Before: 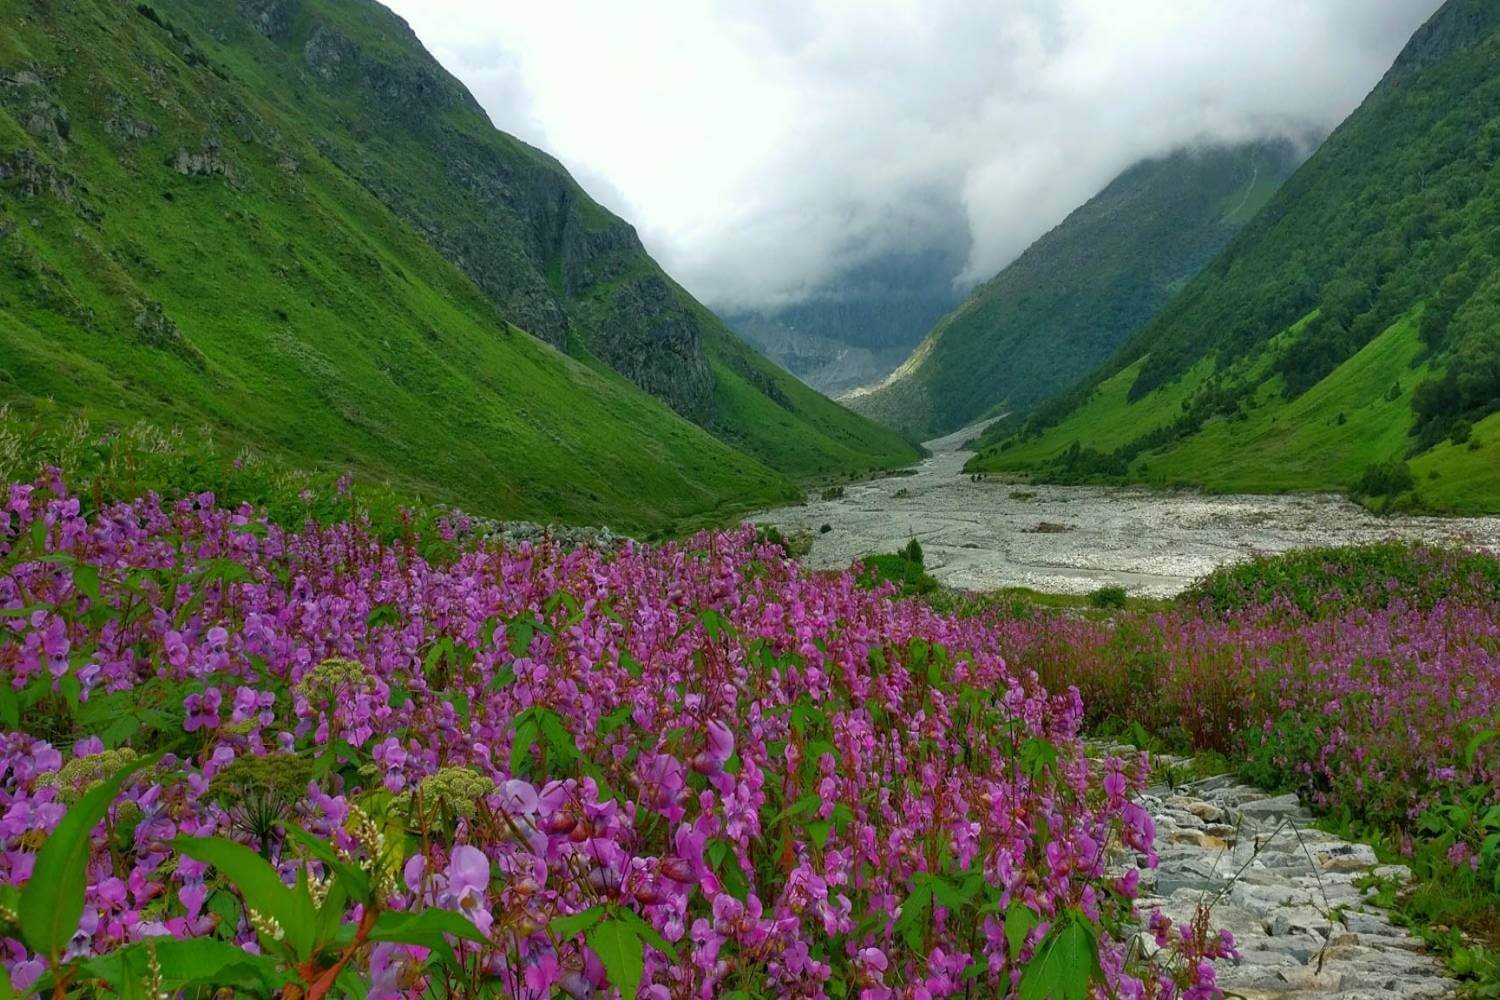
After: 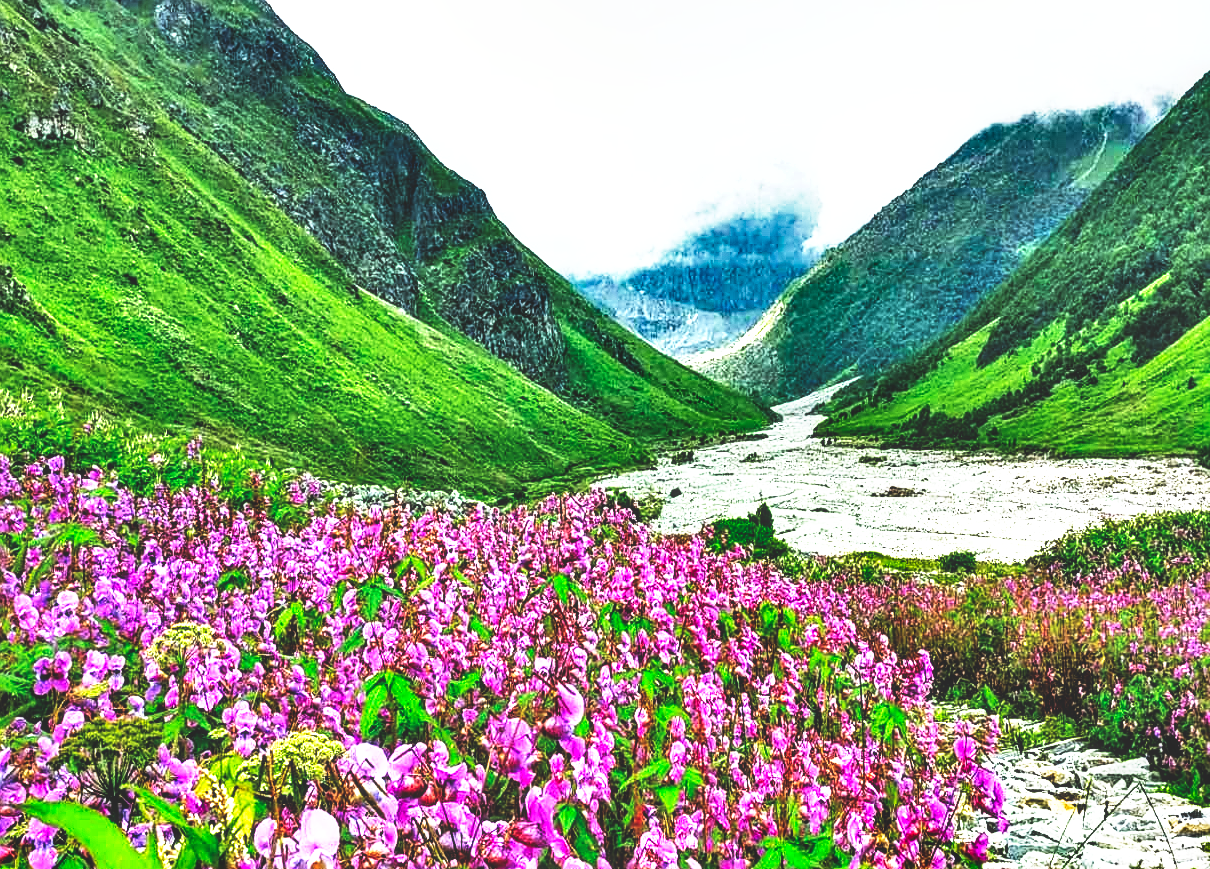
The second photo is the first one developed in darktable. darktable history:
shadows and highlights: radius 101.18, shadows 50.5, highlights -65.84, soften with gaussian
exposure: black level correction 0, exposure 1.463 EV, compensate exposure bias true, compensate highlight preservation false
tone curve: curves: ch0 [(0.021, 0) (0.104, 0.052) (0.496, 0.526) (0.737, 0.783) (1, 1)], color space Lab, independent channels, preserve colors none
crop: left 10.002%, top 3.631%, right 9.268%, bottom 9.467%
local contrast: on, module defaults
sharpen: on, module defaults
base curve: curves: ch0 [(0, 0.036) (0.007, 0.037) (0.604, 0.887) (1, 1)], preserve colors none
contrast equalizer: octaves 7, y [[0.6 ×6], [0.55 ×6], [0 ×6], [0 ×6], [0 ×6]]
